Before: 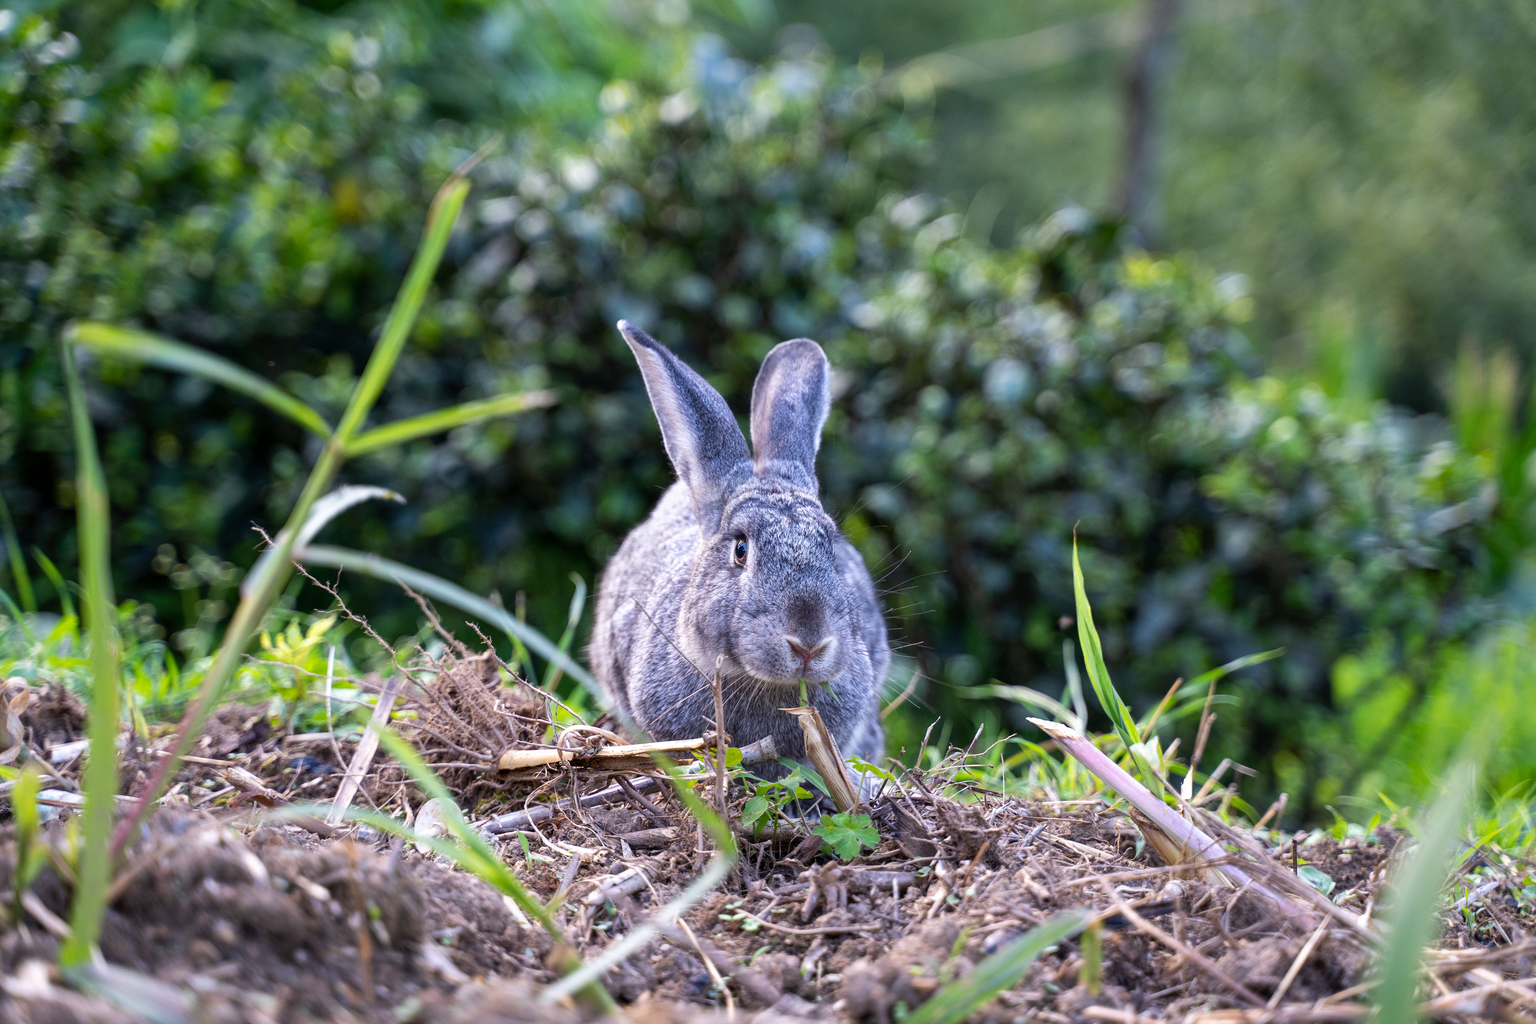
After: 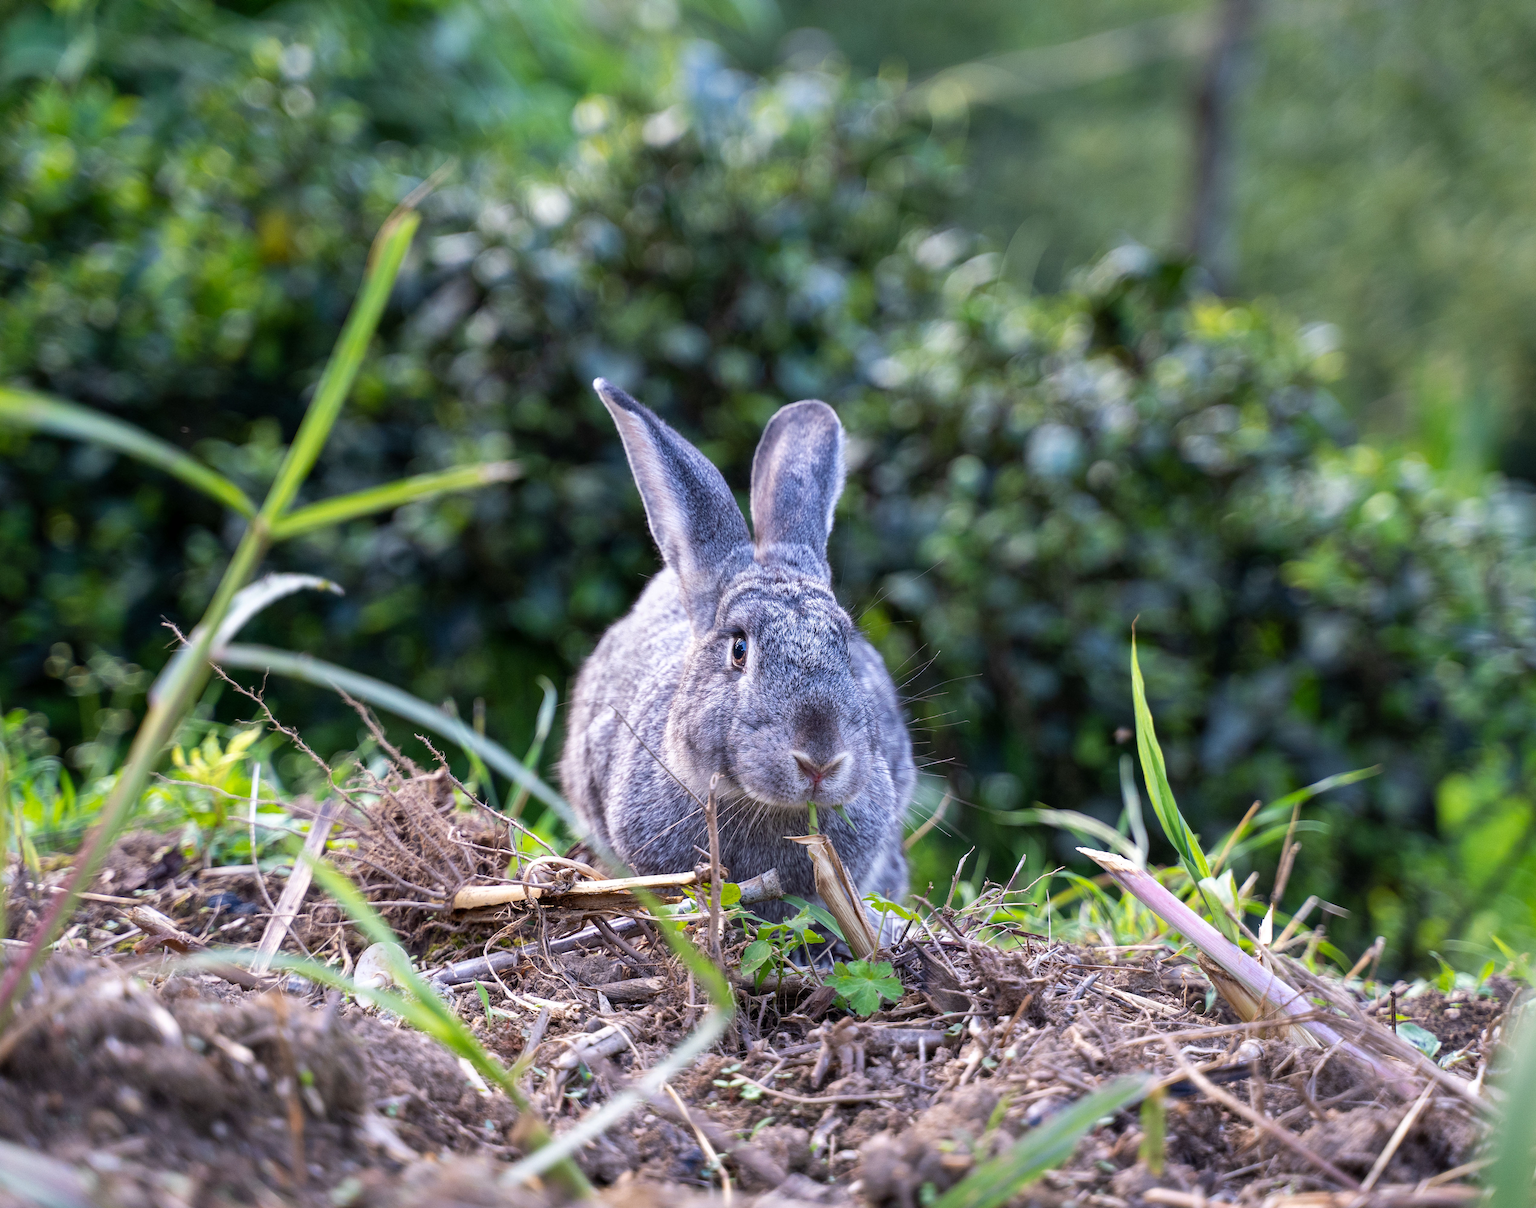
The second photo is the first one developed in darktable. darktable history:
crop: left 7.491%, right 7.806%
